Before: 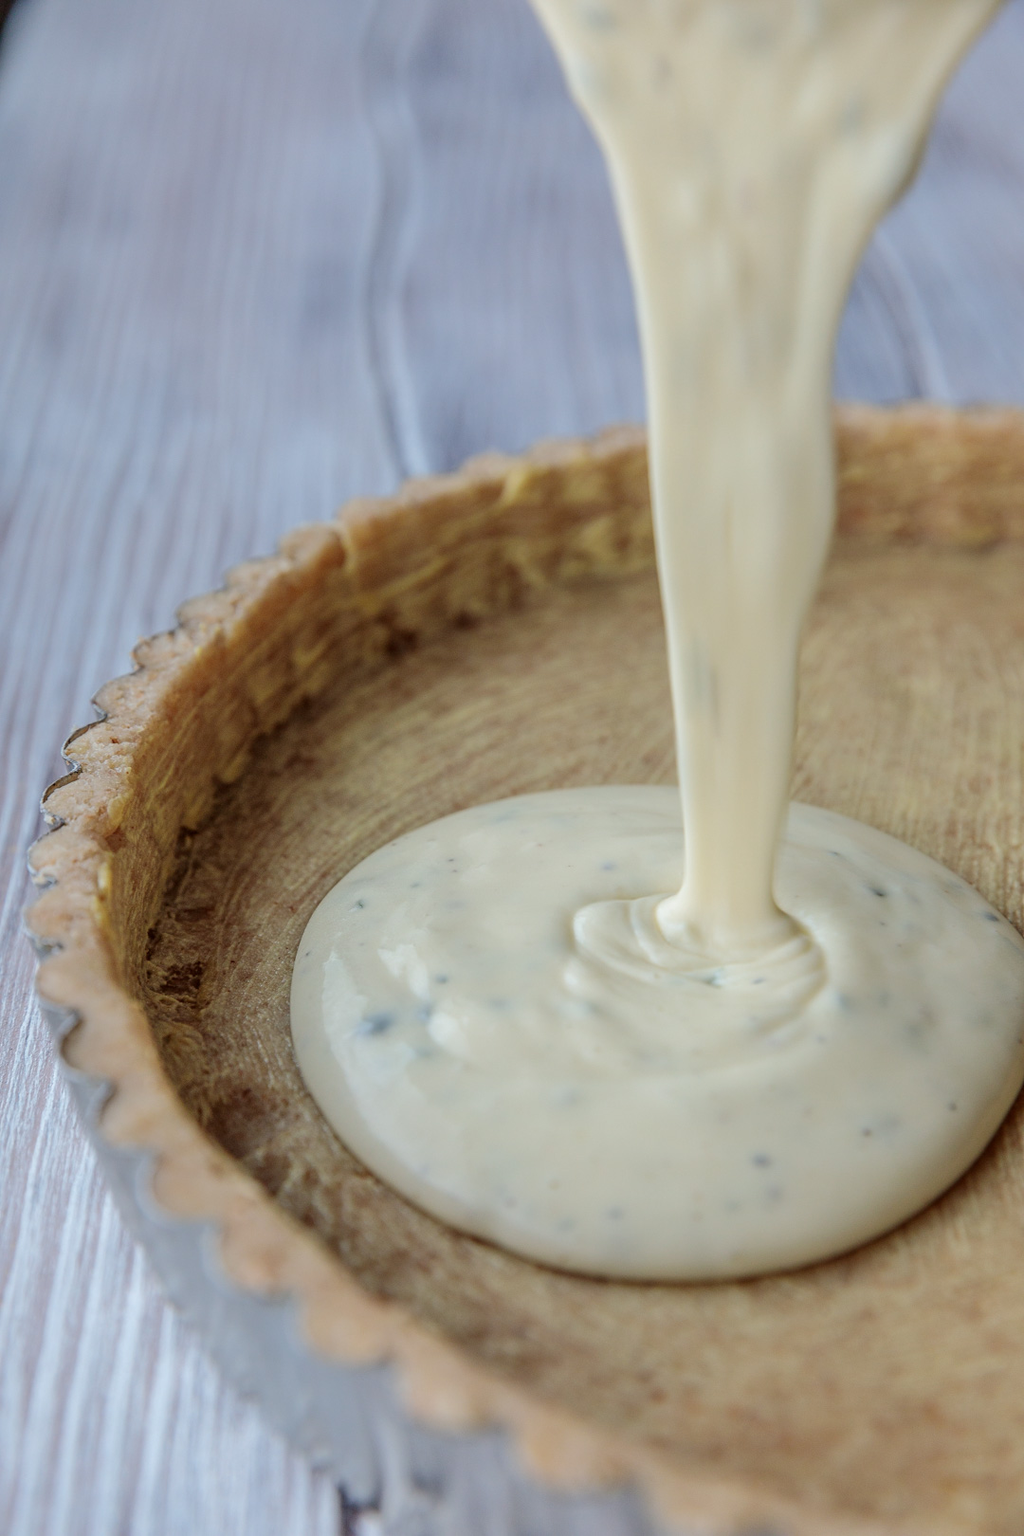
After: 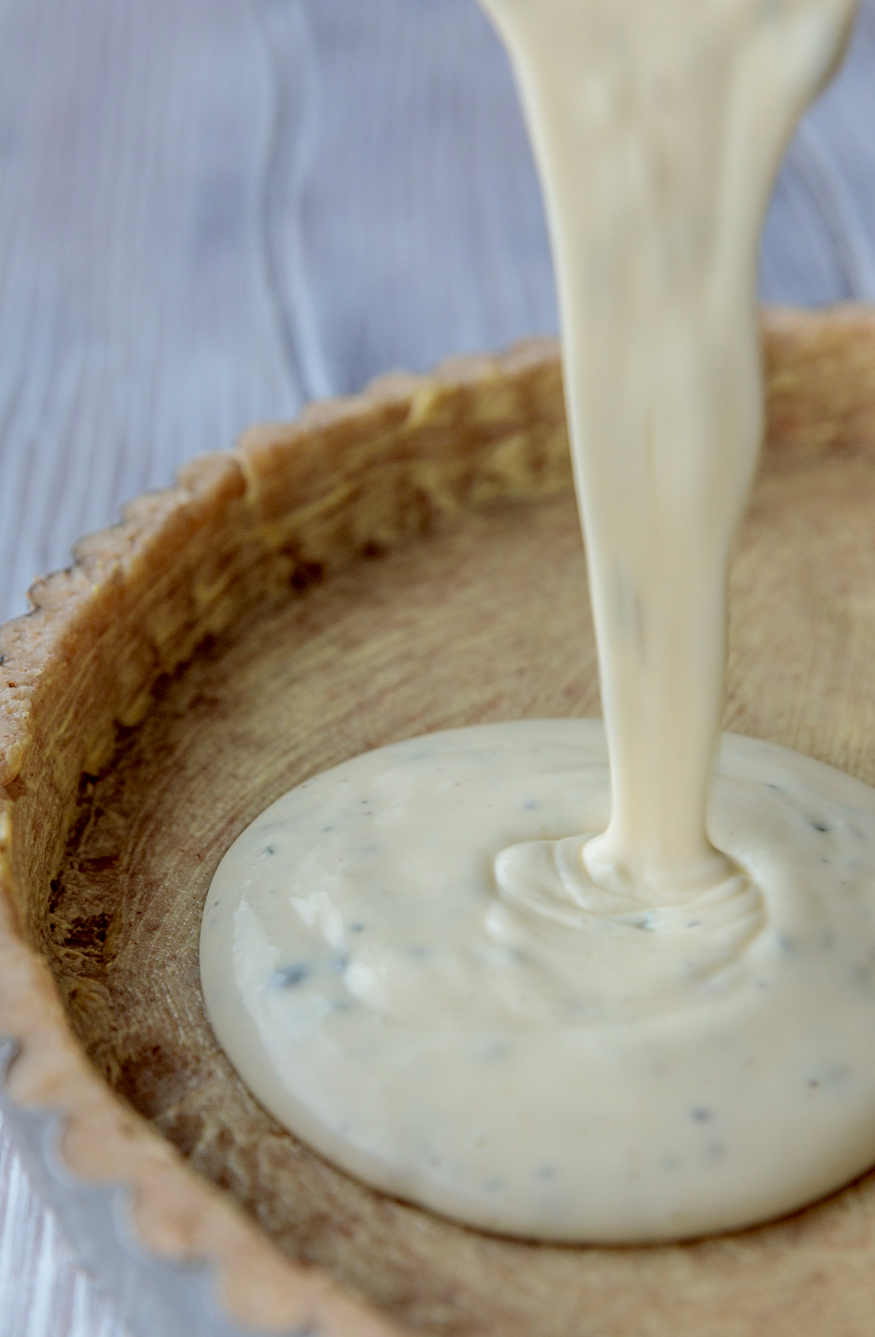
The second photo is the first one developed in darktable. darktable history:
exposure: black level correction 0.01, exposure 0.014 EV, compensate highlight preservation false
rotate and perspective: rotation -1.32°, lens shift (horizontal) -0.031, crop left 0.015, crop right 0.985, crop top 0.047, crop bottom 0.982
crop: left 9.929%, top 3.475%, right 9.188%, bottom 9.529%
